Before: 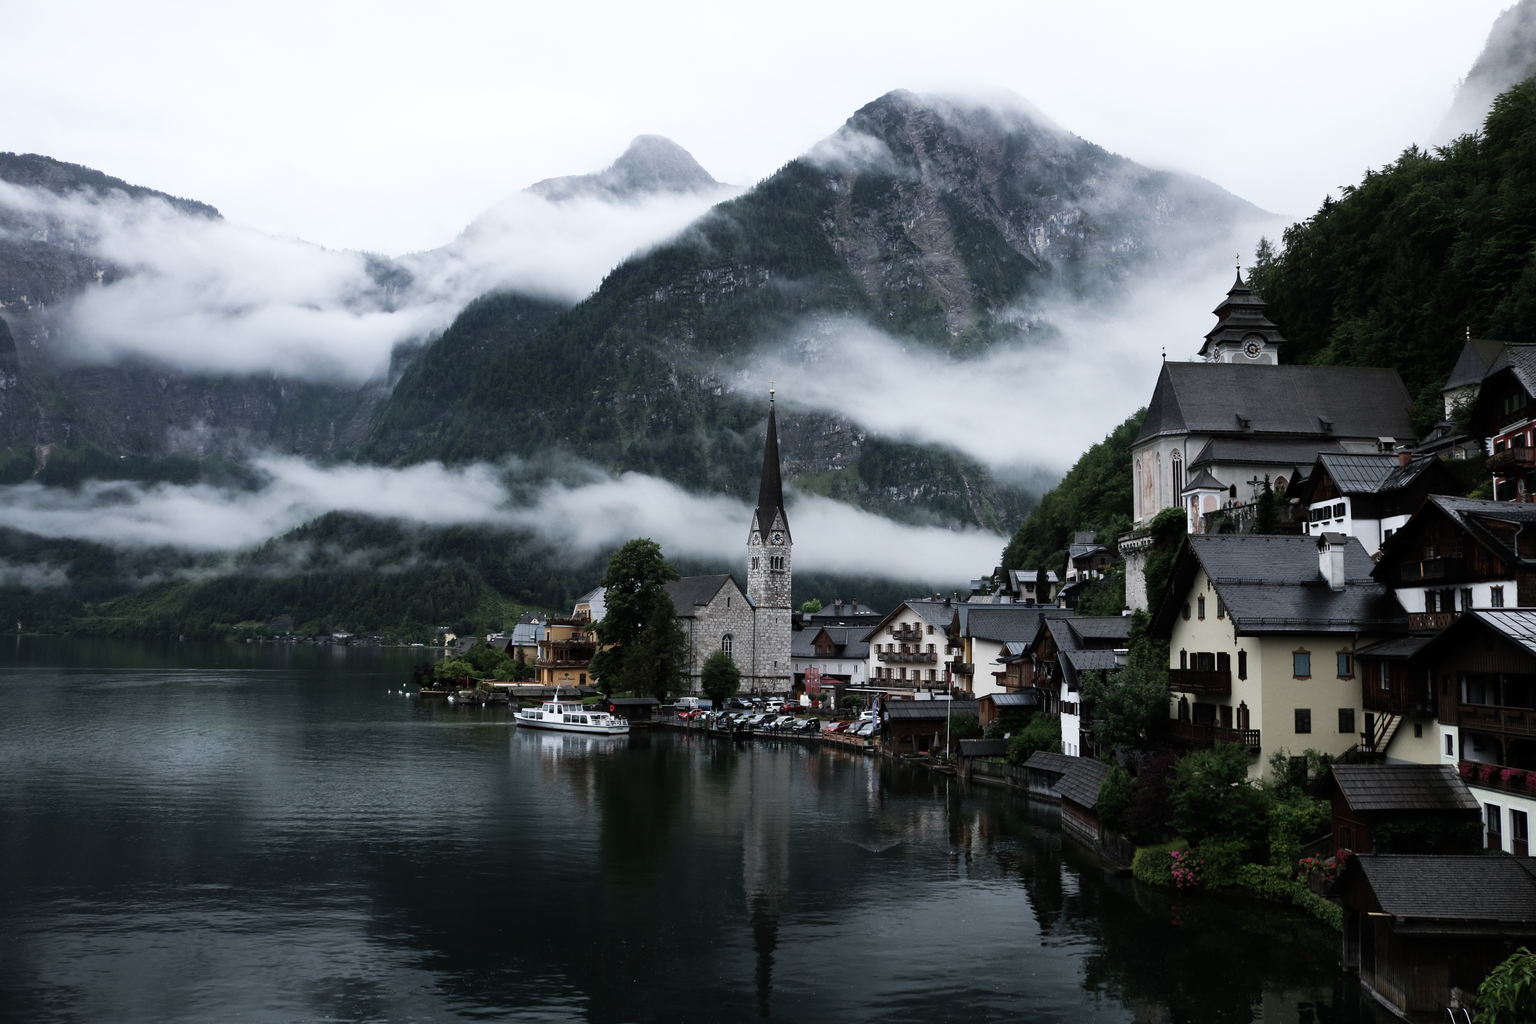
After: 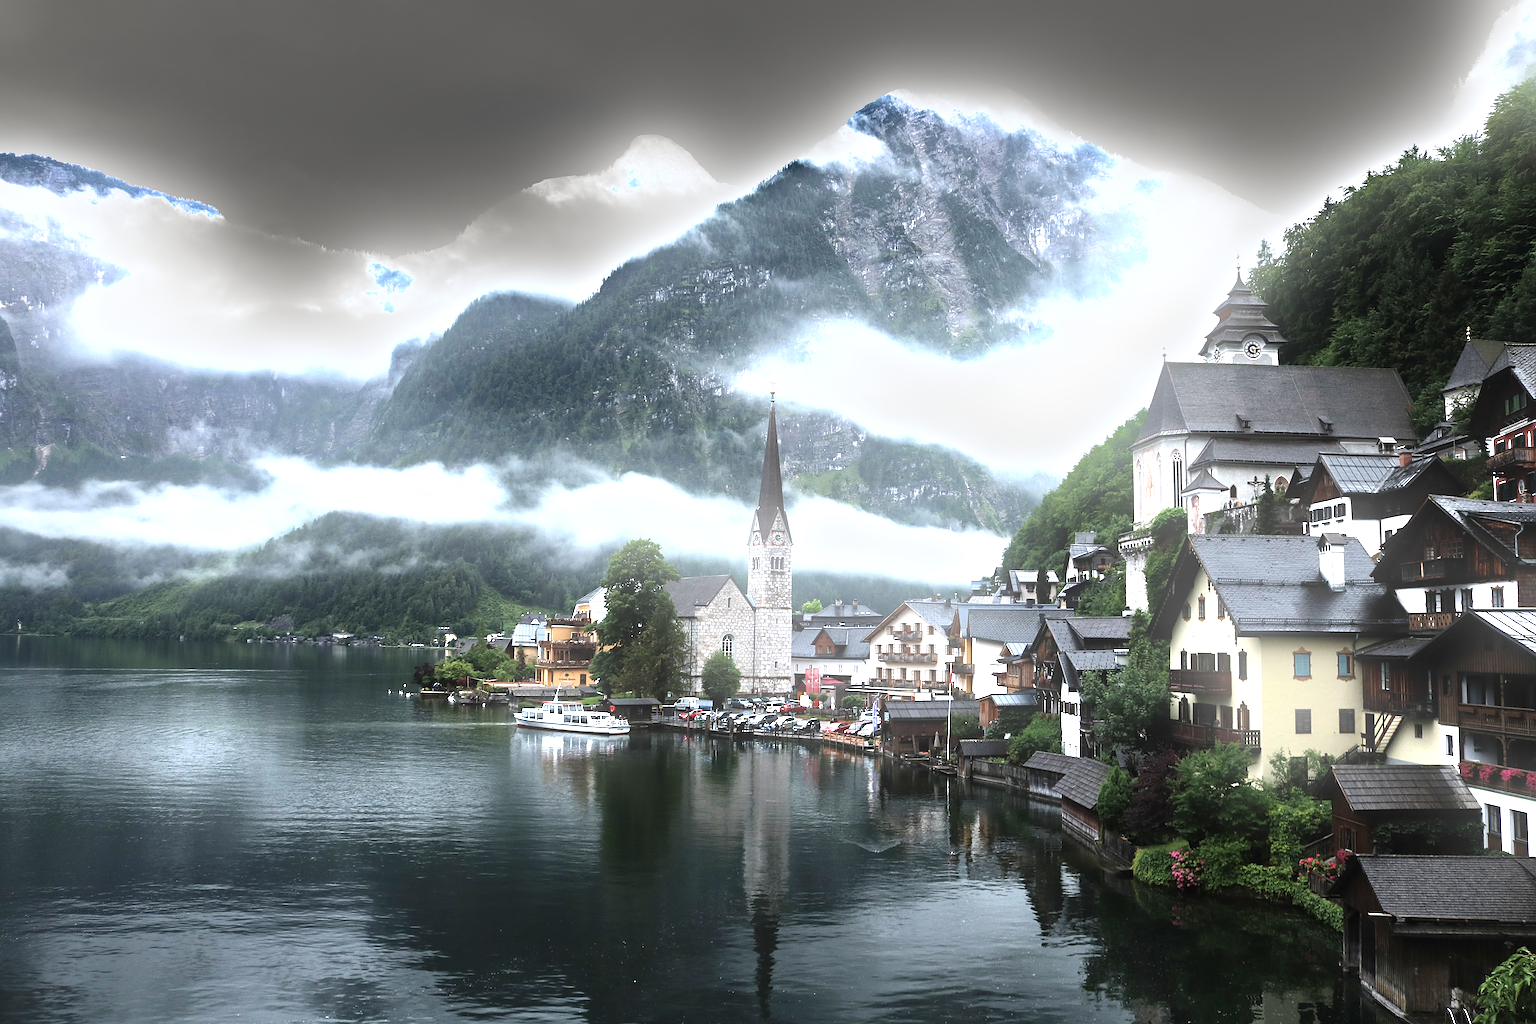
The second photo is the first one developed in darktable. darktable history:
sharpen: radius 2.676, amount 0.669
bloom: size 40%
exposure: black level correction 0, exposure 1.7 EV, compensate exposure bias true, compensate highlight preservation false
shadows and highlights: shadows 12, white point adjustment 1.2, soften with gaussian
tone equalizer: on, module defaults
